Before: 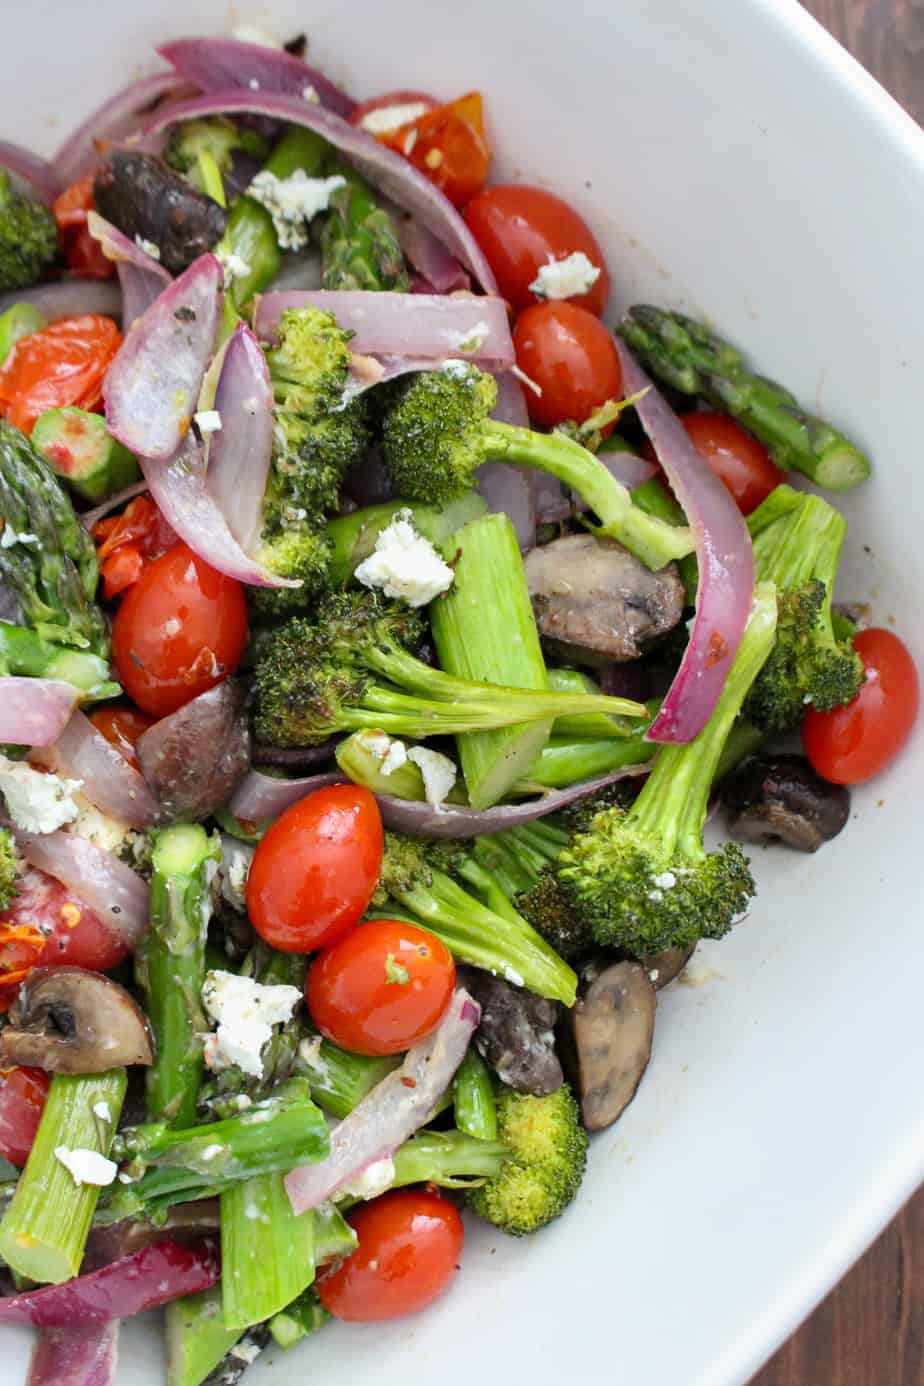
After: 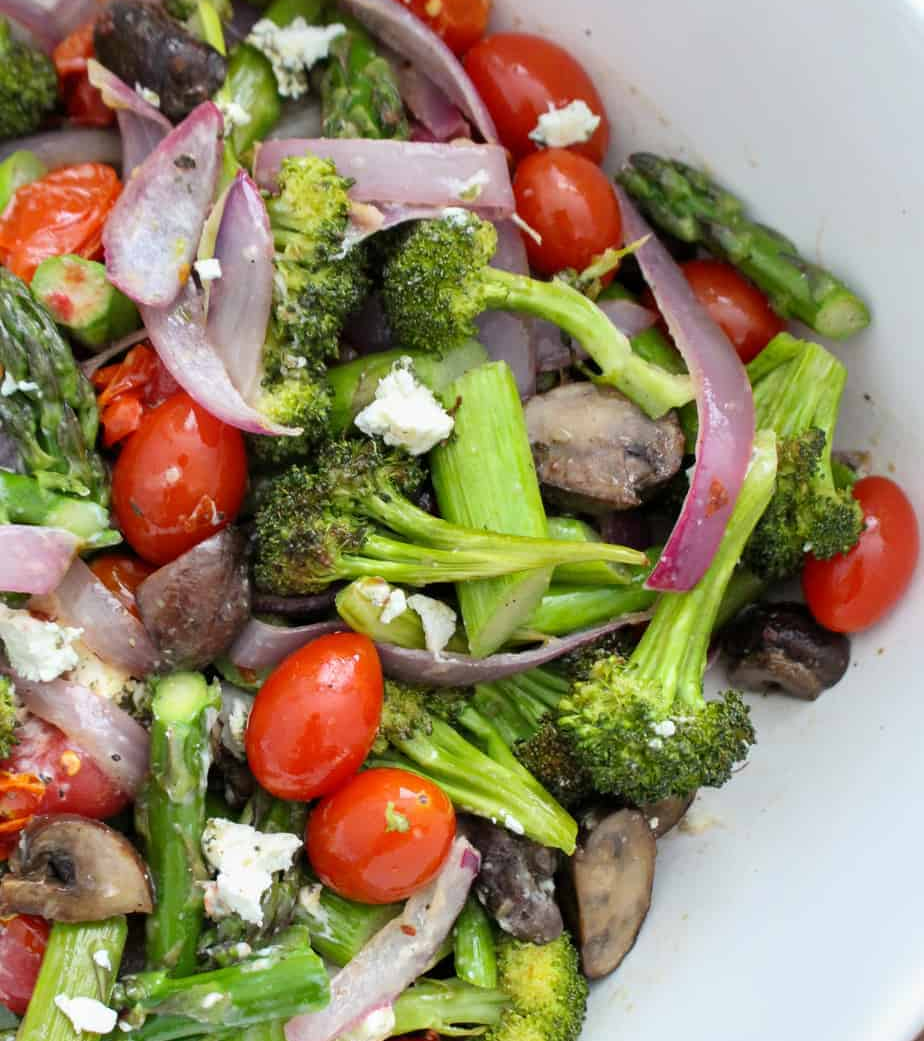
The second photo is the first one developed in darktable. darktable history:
crop: top 11.008%, bottom 13.871%
